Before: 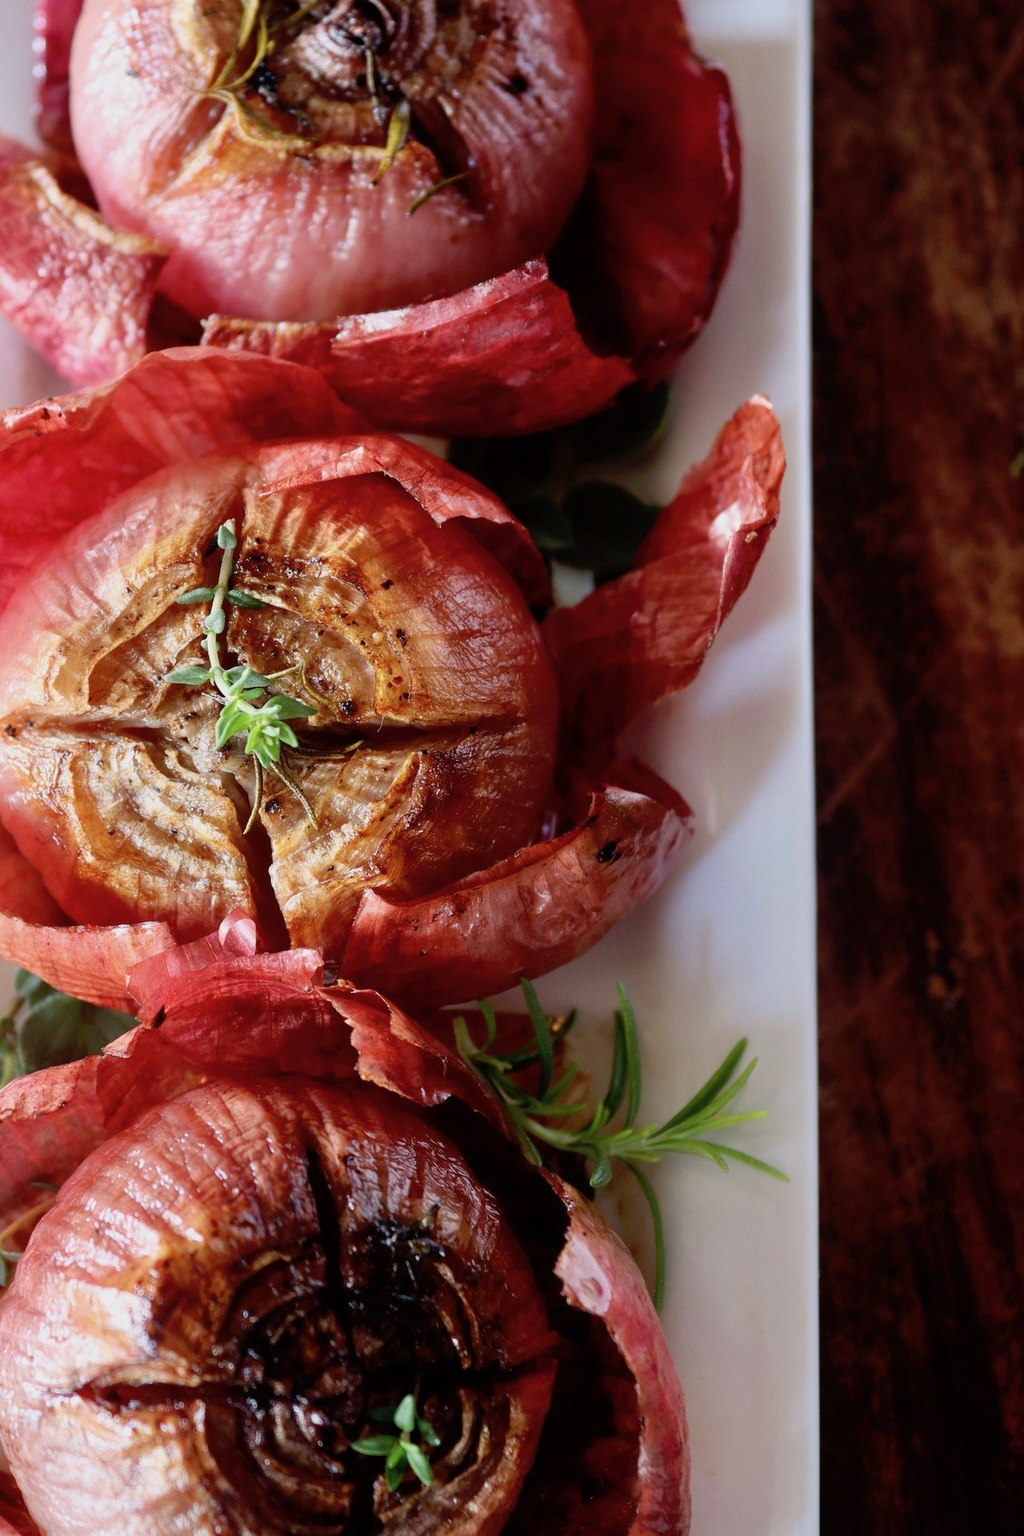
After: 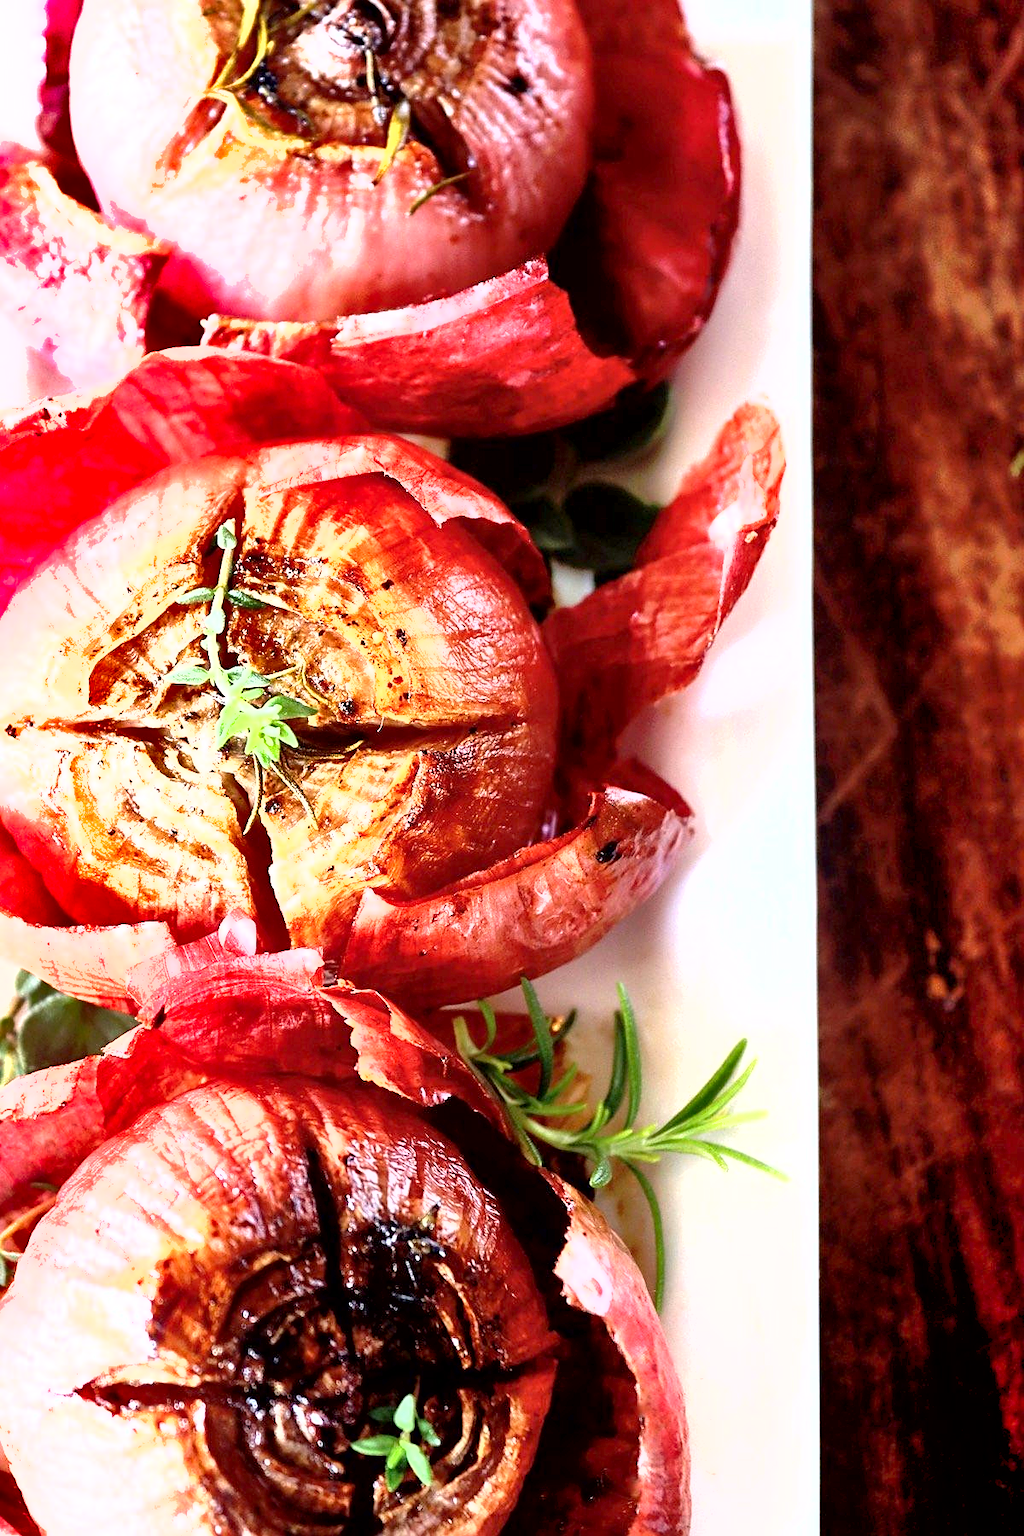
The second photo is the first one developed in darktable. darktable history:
sharpen: on, module defaults
shadows and highlights: low approximation 0.01, soften with gaussian
exposure: black level correction 0.002, exposure 1.991 EV, compensate highlight preservation false
